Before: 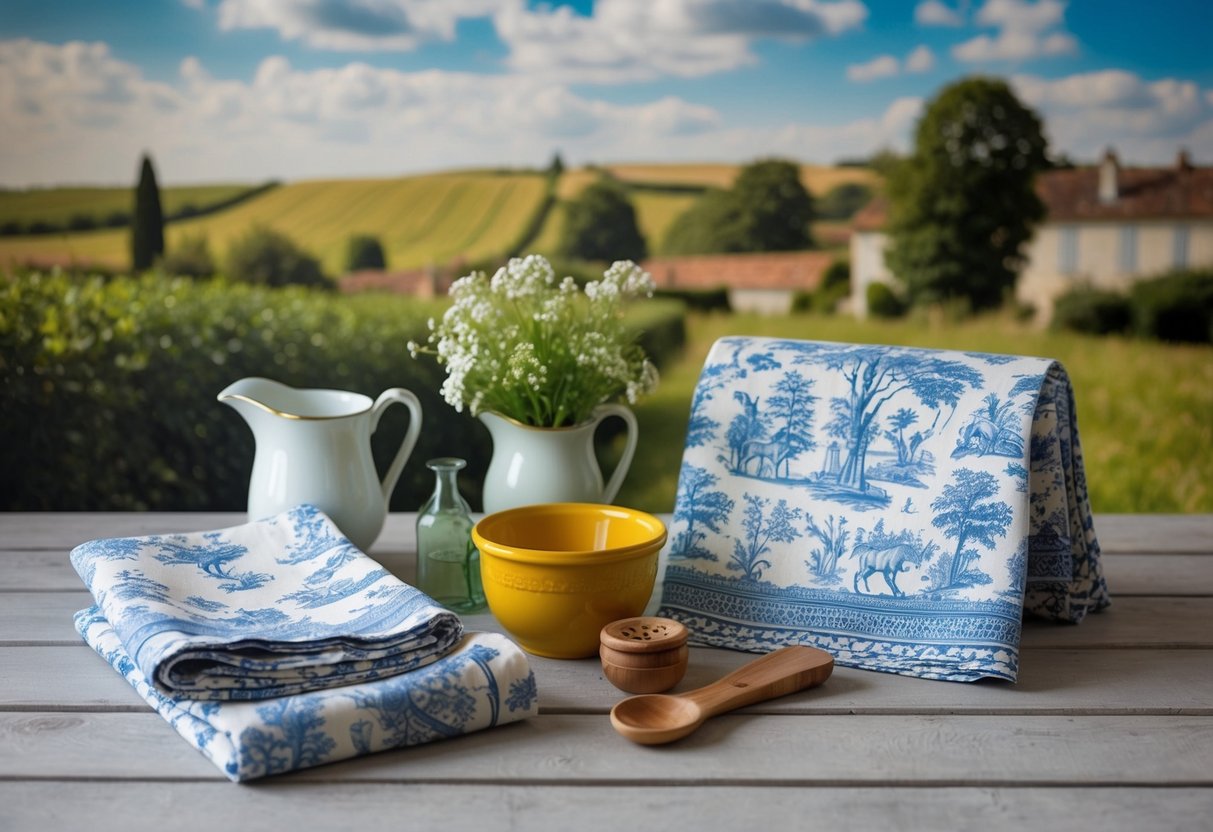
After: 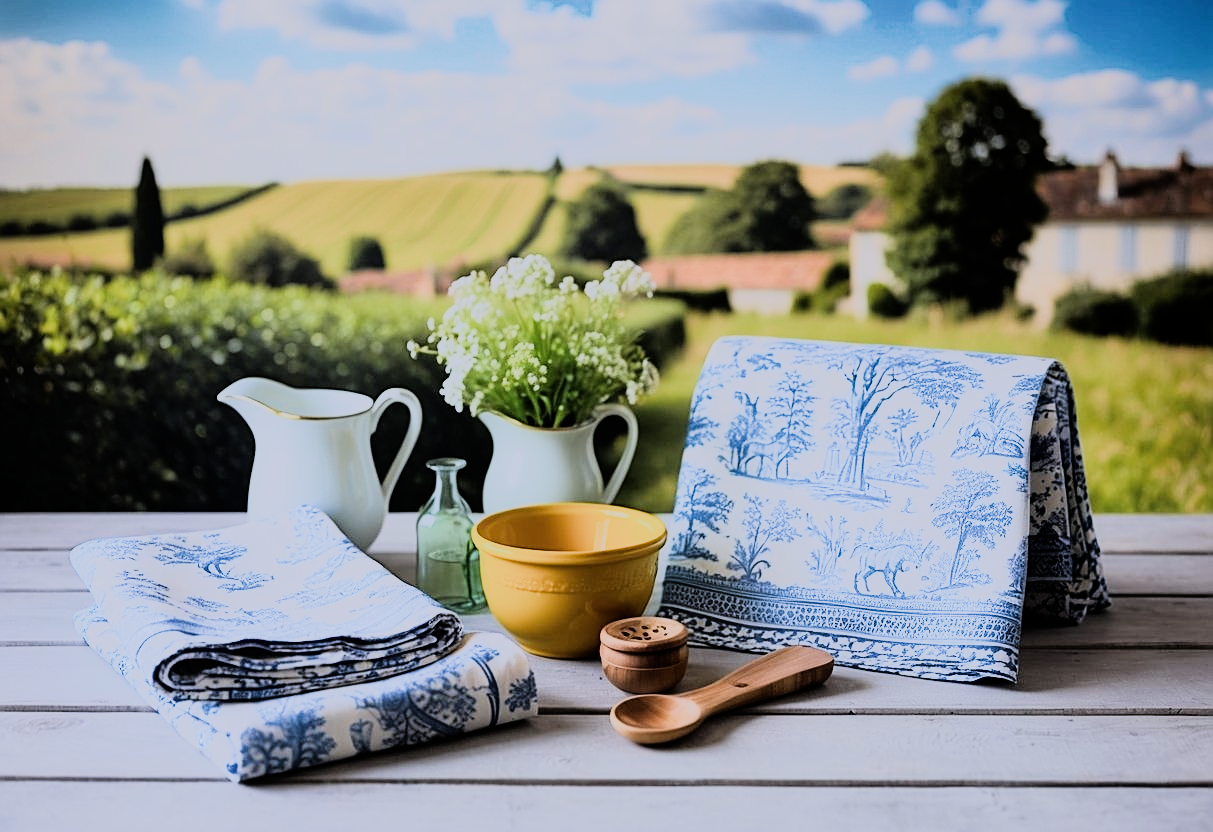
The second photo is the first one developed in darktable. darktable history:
sharpen: amount 0.575
white balance: red 0.967, blue 1.119, emerald 0.756
filmic rgb: black relative exposure -13 EV, threshold 3 EV, target white luminance 85%, hardness 6.3, latitude 42.11%, contrast 0.858, shadows ↔ highlights balance 8.63%, color science v4 (2020), enable highlight reconstruction true
rgb curve: curves: ch0 [(0, 0) (0.21, 0.15) (0.24, 0.21) (0.5, 0.75) (0.75, 0.96) (0.89, 0.99) (1, 1)]; ch1 [(0, 0.02) (0.21, 0.13) (0.25, 0.2) (0.5, 0.67) (0.75, 0.9) (0.89, 0.97) (1, 1)]; ch2 [(0, 0.02) (0.21, 0.13) (0.25, 0.2) (0.5, 0.67) (0.75, 0.9) (0.89, 0.97) (1, 1)], compensate middle gray true
